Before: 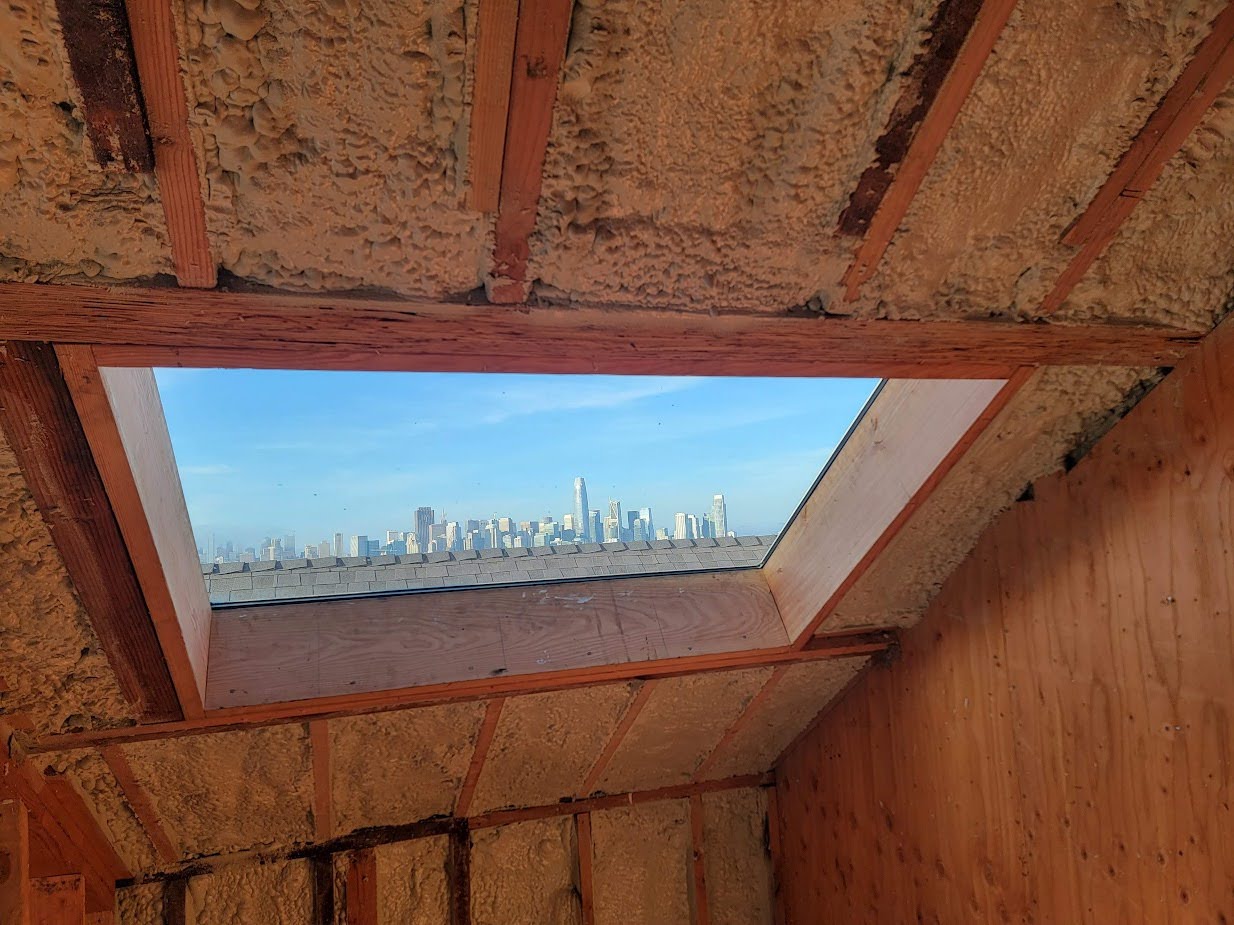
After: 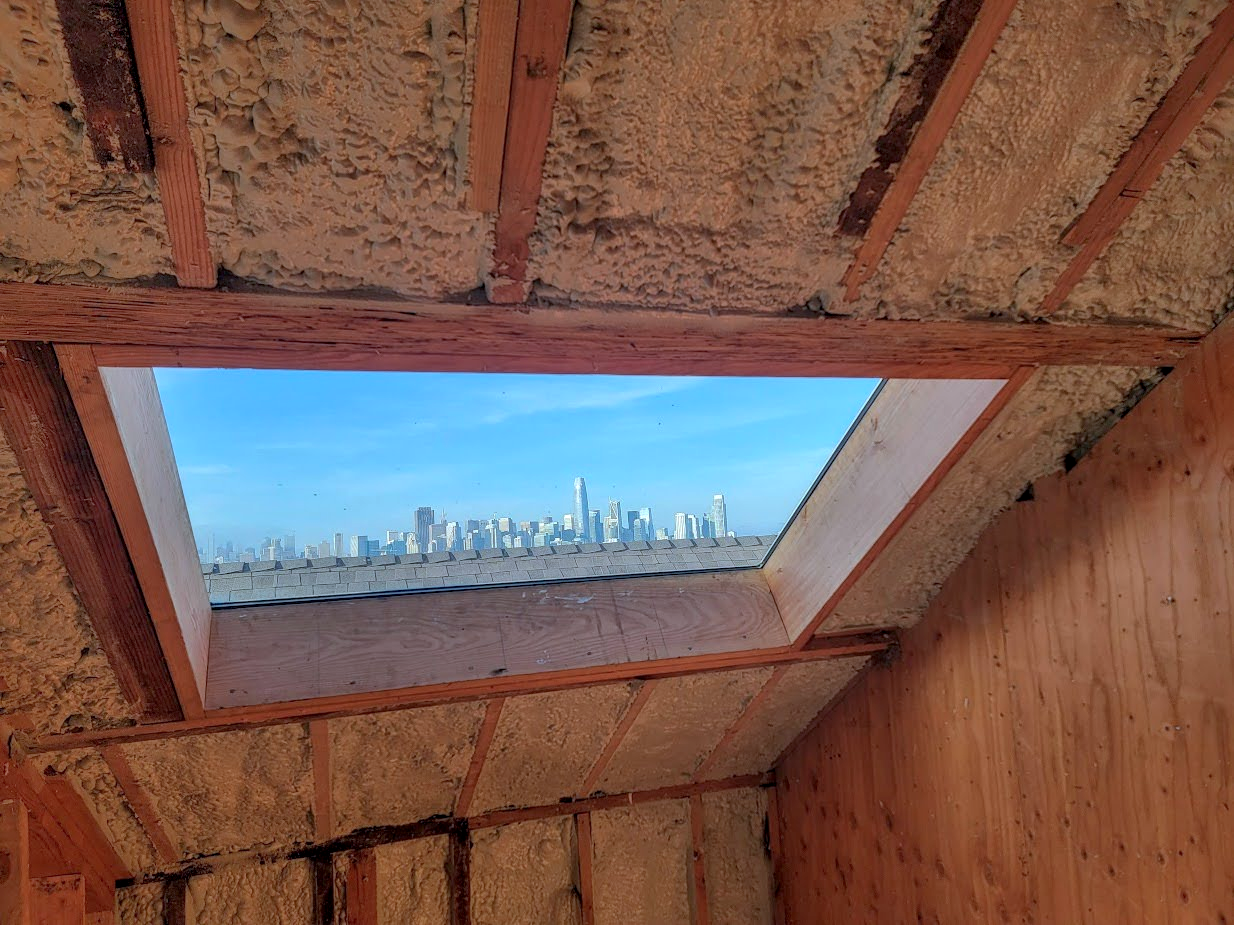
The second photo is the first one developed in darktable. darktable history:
color calibration: illuminant custom, x 0.368, y 0.373, temperature 4330.32 K
local contrast: on, module defaults
rotate and perspective: crop left 0, crop top 0
shadows and highlights: on, module defaults
